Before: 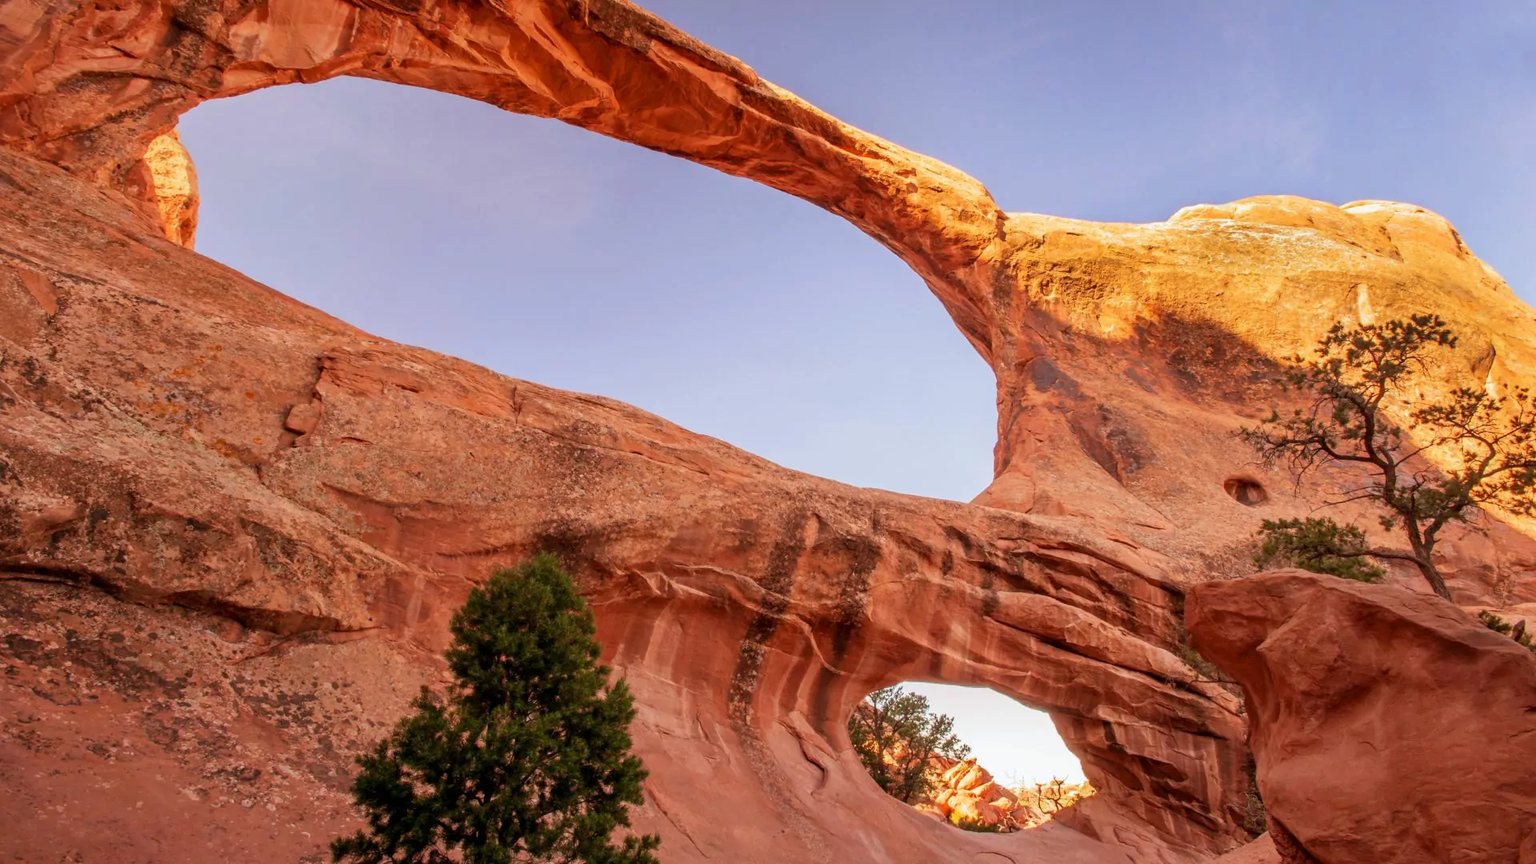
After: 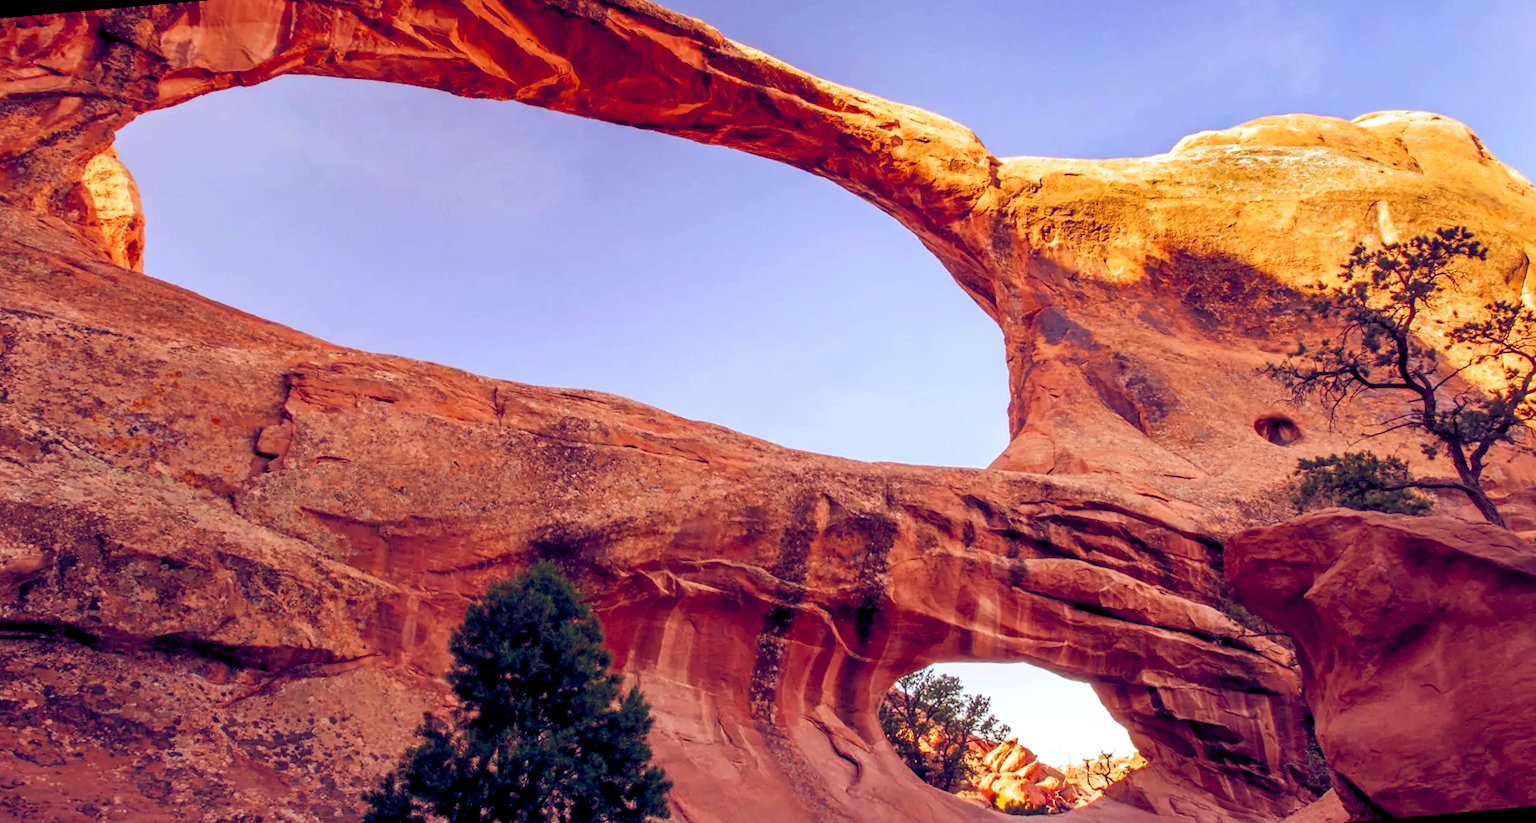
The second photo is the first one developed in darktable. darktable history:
color balance rgb: shadows lift › luminance -41.13%, shadows lift › chroma 14.13%, shadows lift › hue 260°, power › luminance -3.76%, power › chroma 0.56%, power › hue 40.37°, highlights gain › luminance 16.81%, highlights gain › chroma 2.94%, highlights gain › hue 260°, global offset › luminance -0.29%, global offset › chroma 0.31%, global offset › hue 260°, perceptual saturation grading › global saturation 20%, perceptual saturation grading › highlights -13.92%, perceptual saturation grading › shadows 50%
rotate and perspective: rotation -5°, crop left 0.05, crop right 0.952, crop top 0.11, crop bottom 0.89
